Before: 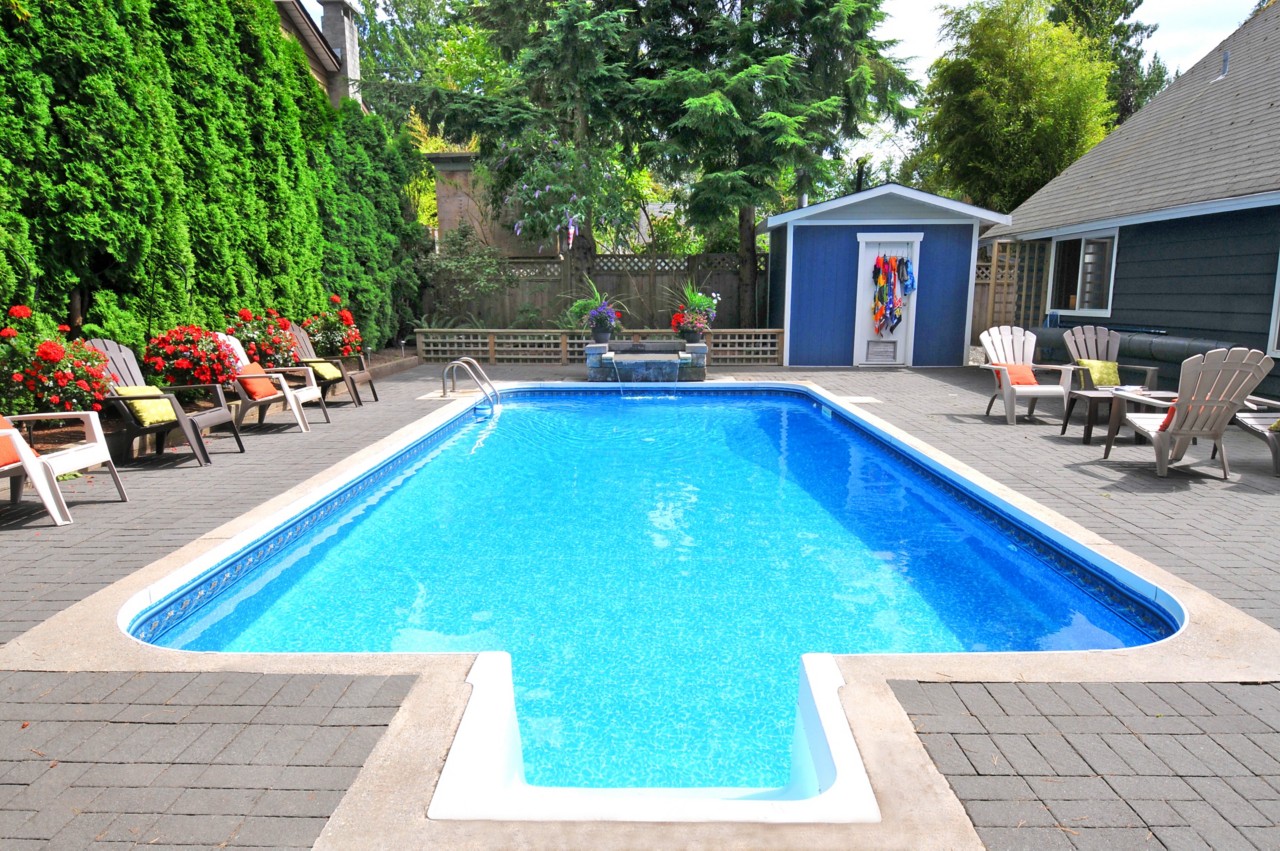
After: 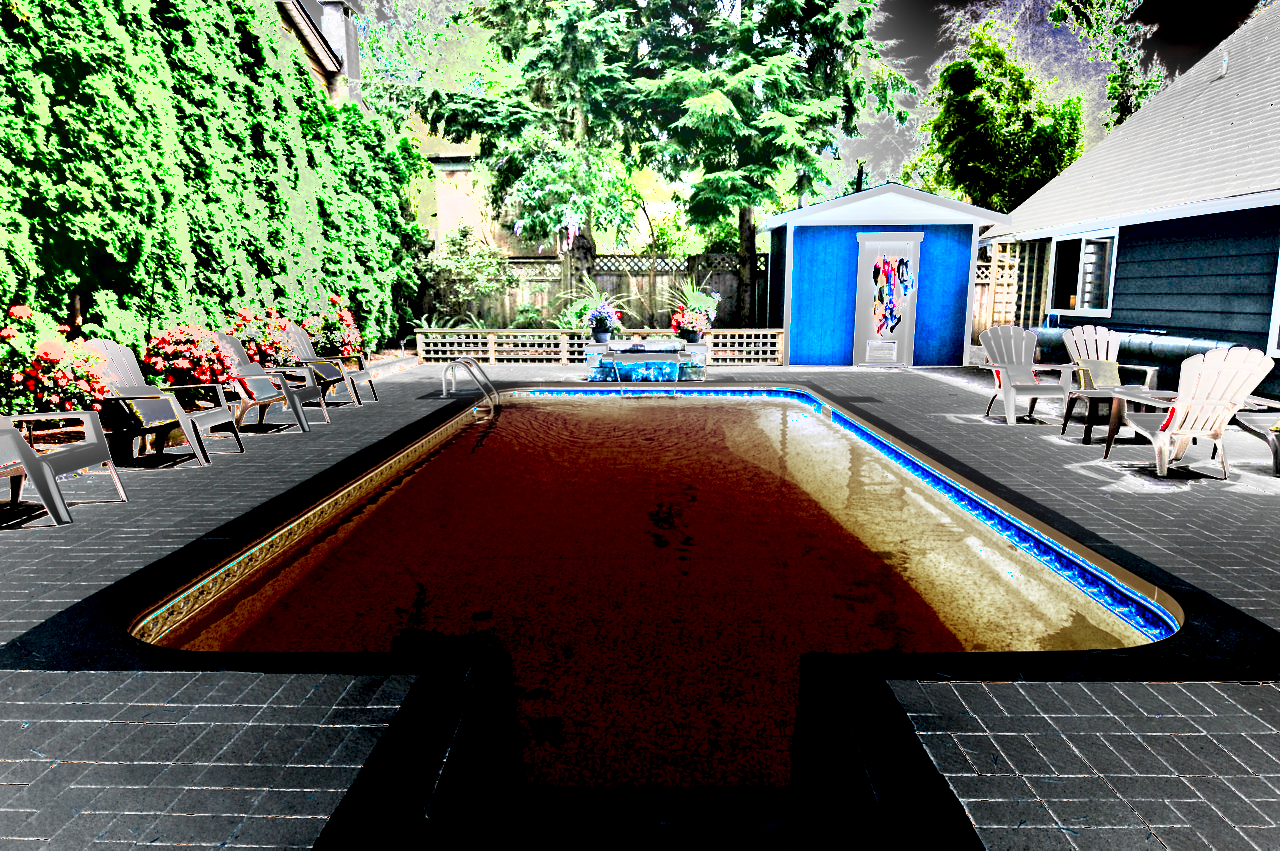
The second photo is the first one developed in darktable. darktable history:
shadows and highlights: shadows color adjustment 97.66%, soften with gaussian
exposure: exposure 3 EV, compensate highlight preservation false
